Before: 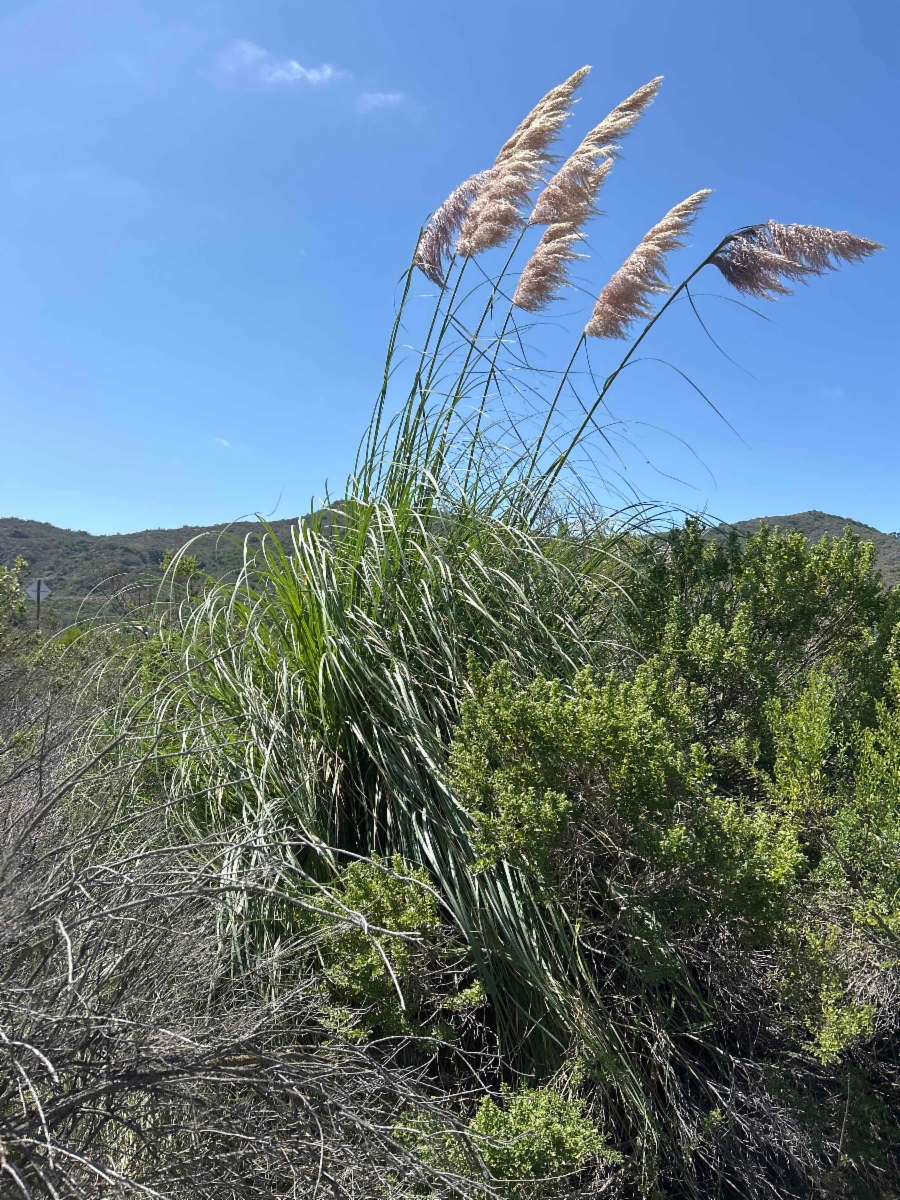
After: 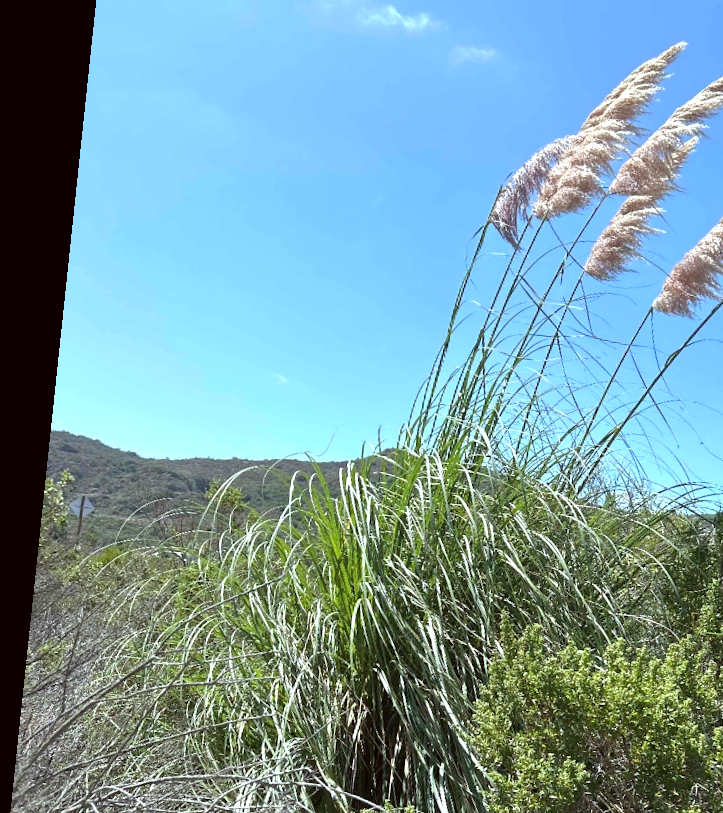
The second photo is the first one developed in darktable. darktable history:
exposure: black level correction 0, exposure 0.499 EV, compensate exposure bias true, compensate highlight preservation false
crop and rotate: angle -6.04°, left 2.003%, top 6.64%, right 27.151%, bottom 30.201%
color correction: highlights a* -4.94, highlights b* -3.95, shadows a* 4.03, shadows b* 4.15
